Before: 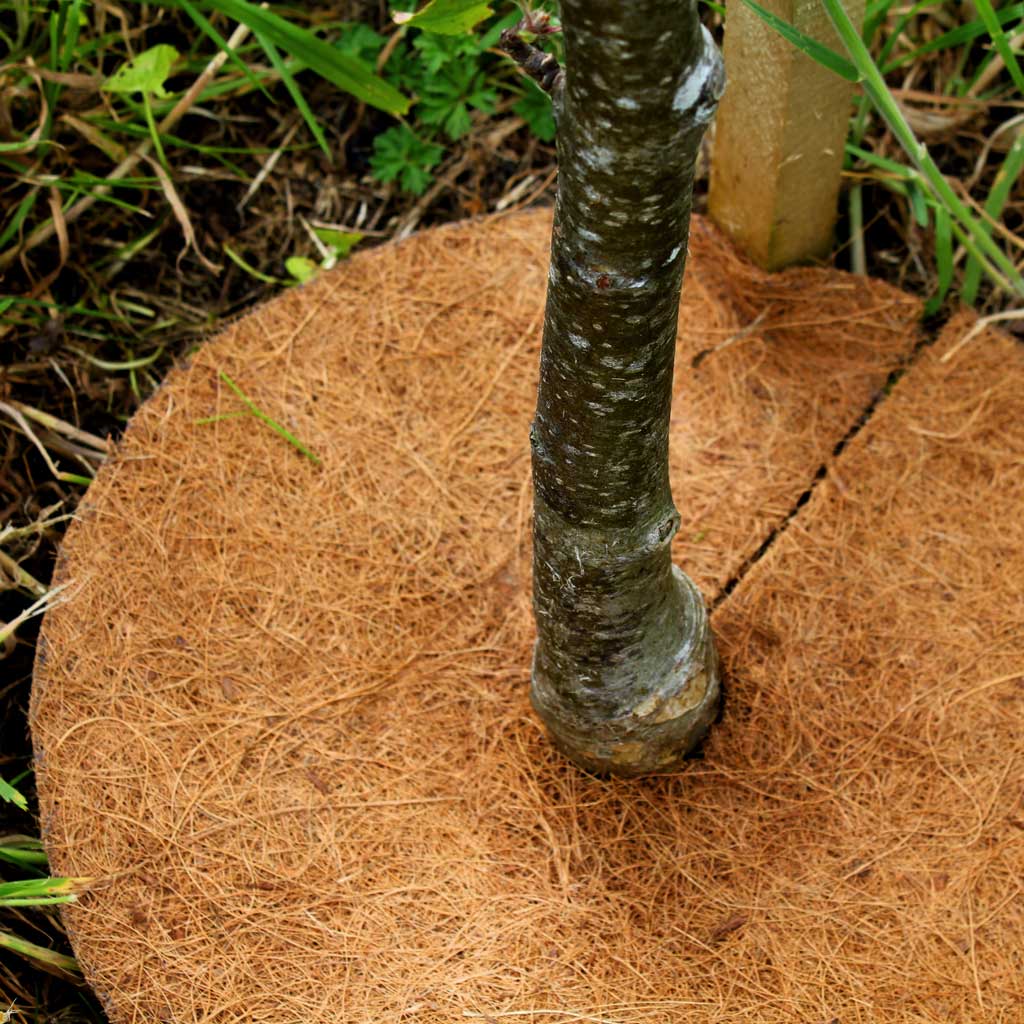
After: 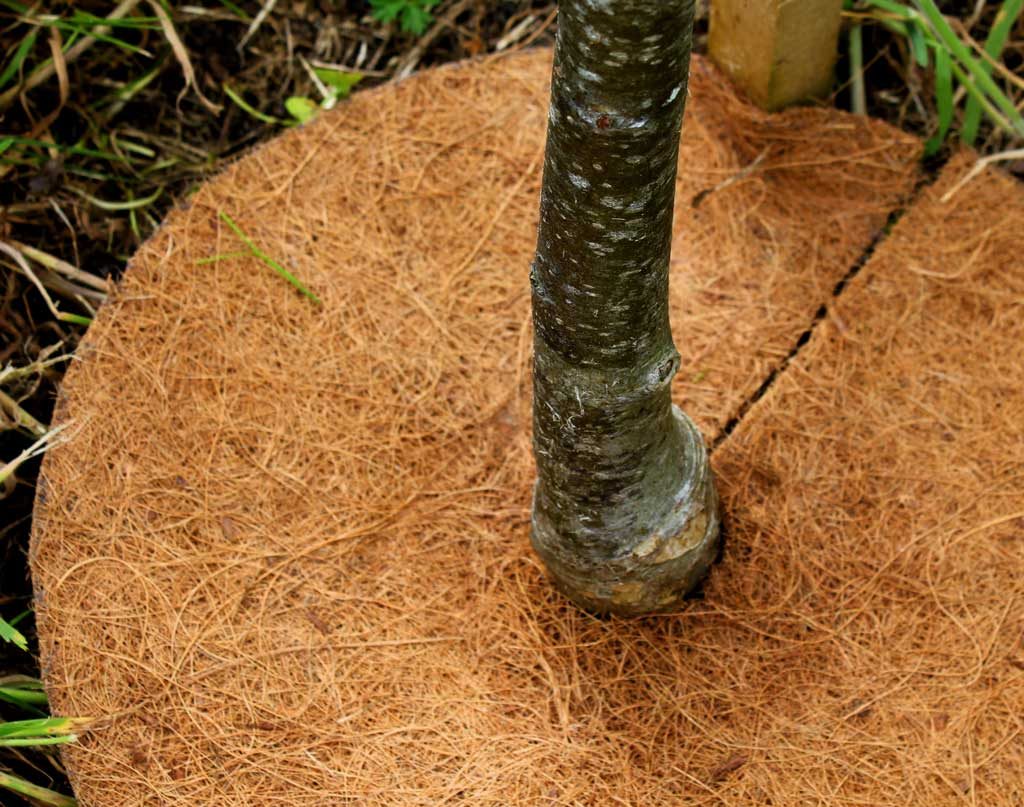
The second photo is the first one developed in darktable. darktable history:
crop and rotate: top 15.711%, bottom 5.475%
